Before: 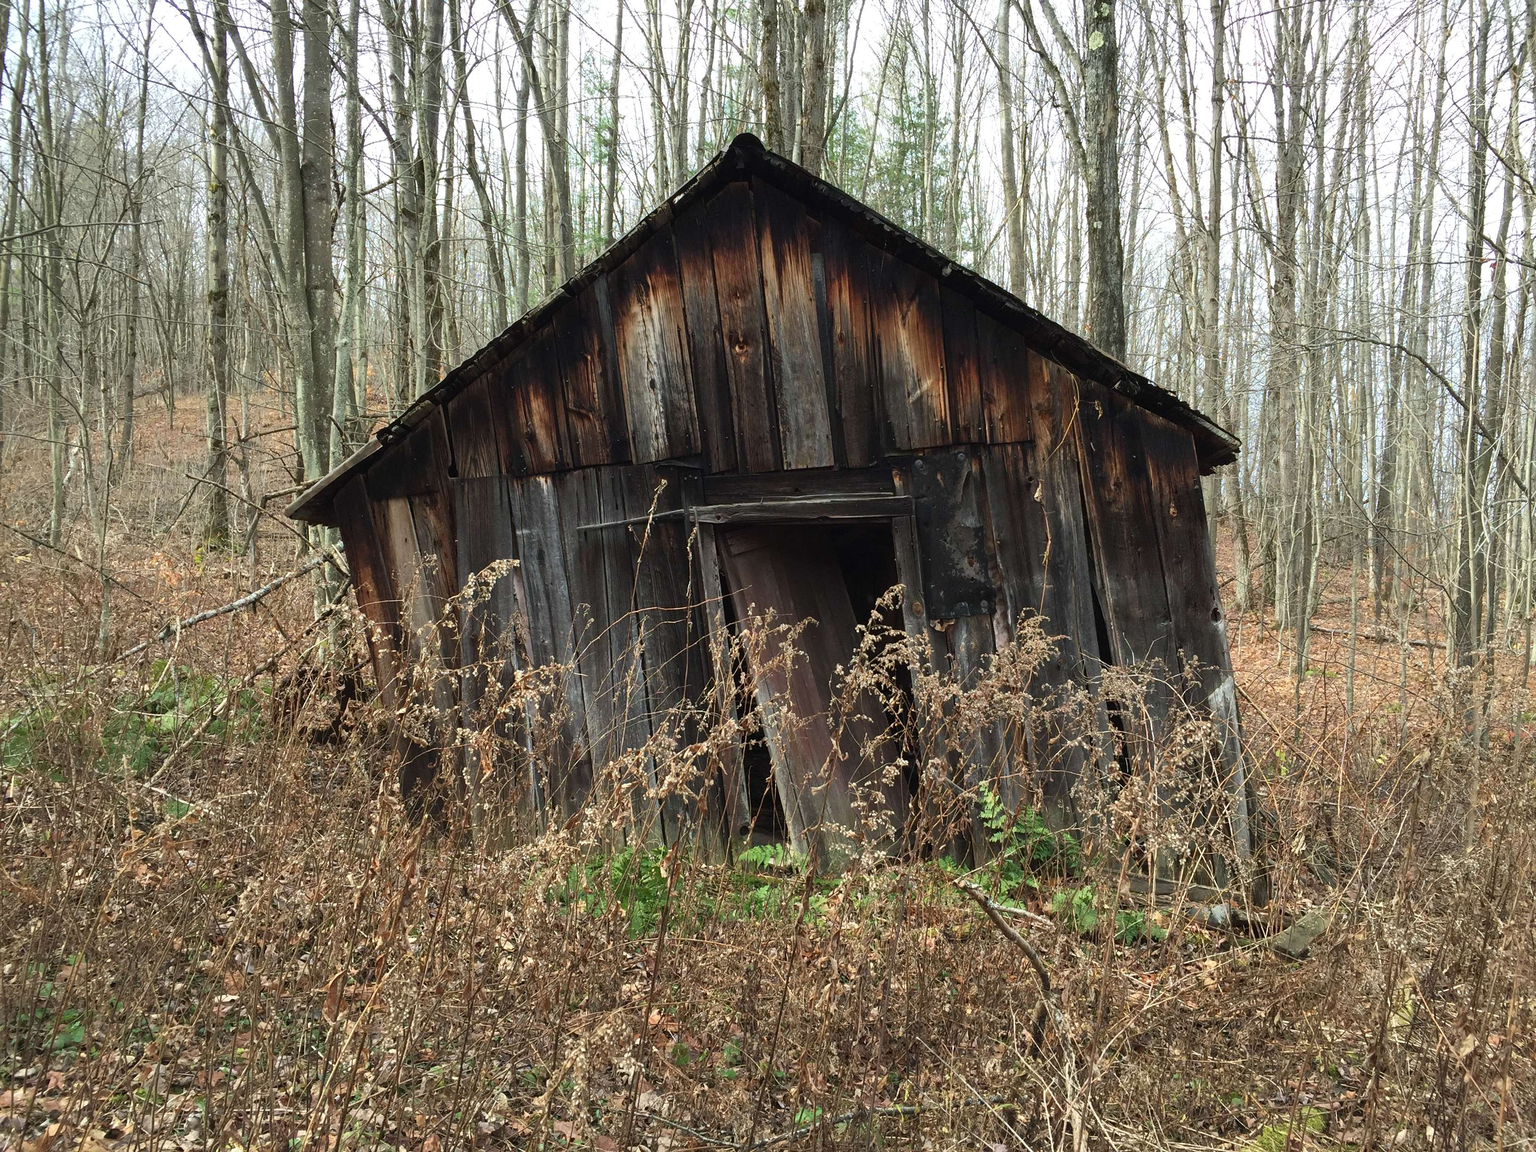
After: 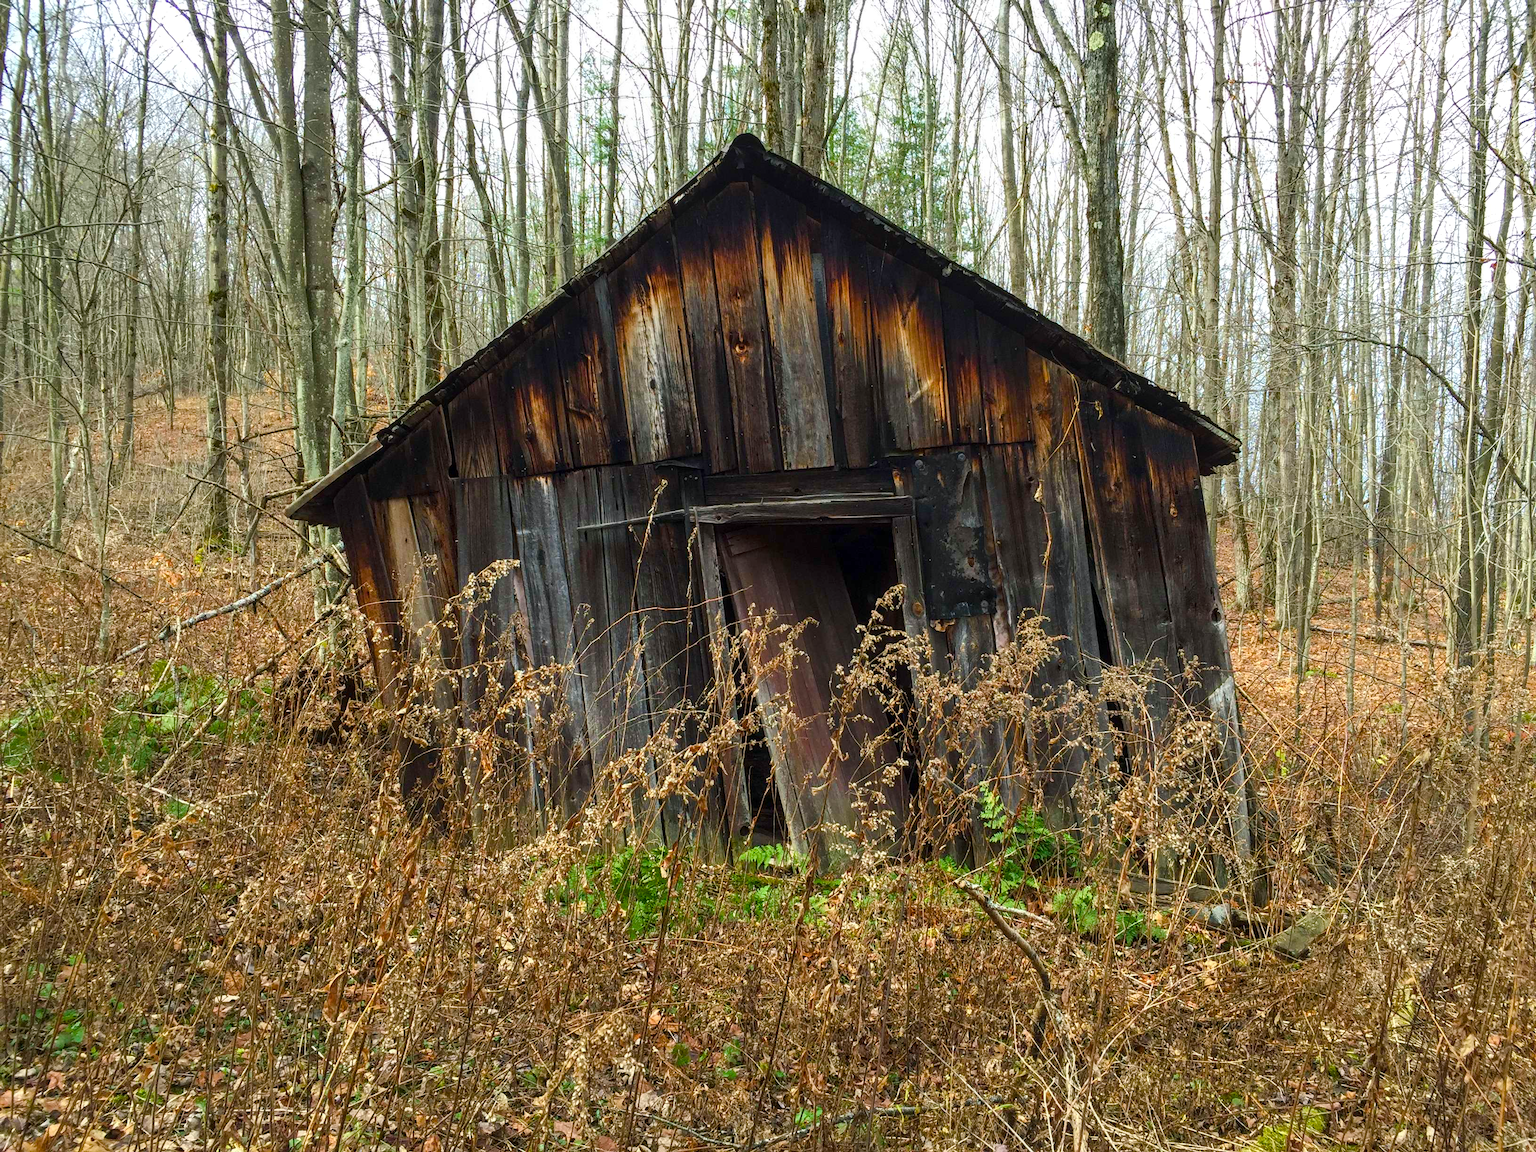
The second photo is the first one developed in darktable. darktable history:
color balance rgb: shadows lift › chroma 1.01%, shadows lift › hue 241.4°, power › hue 330.11°, linear chroma grading › shadows 9.641%, linear chroma grading › highlights 11.066%, linear chroma grading › global chroma 14.957%, linear chroma grading › mid-tones 14.864%, perceptual saturation grading › global saturation 9.425%, perceptual saturation grading › highlights -13.165%, perceptual saturation grading › mid-tones 14.784%, perceptual saturation grading › shadows 22.063%, global vibrance 20%
exposure: exposure -0.029 EV, compensate exposure bias true, compensate highlight preservation false
local contrast: on, module defaults
